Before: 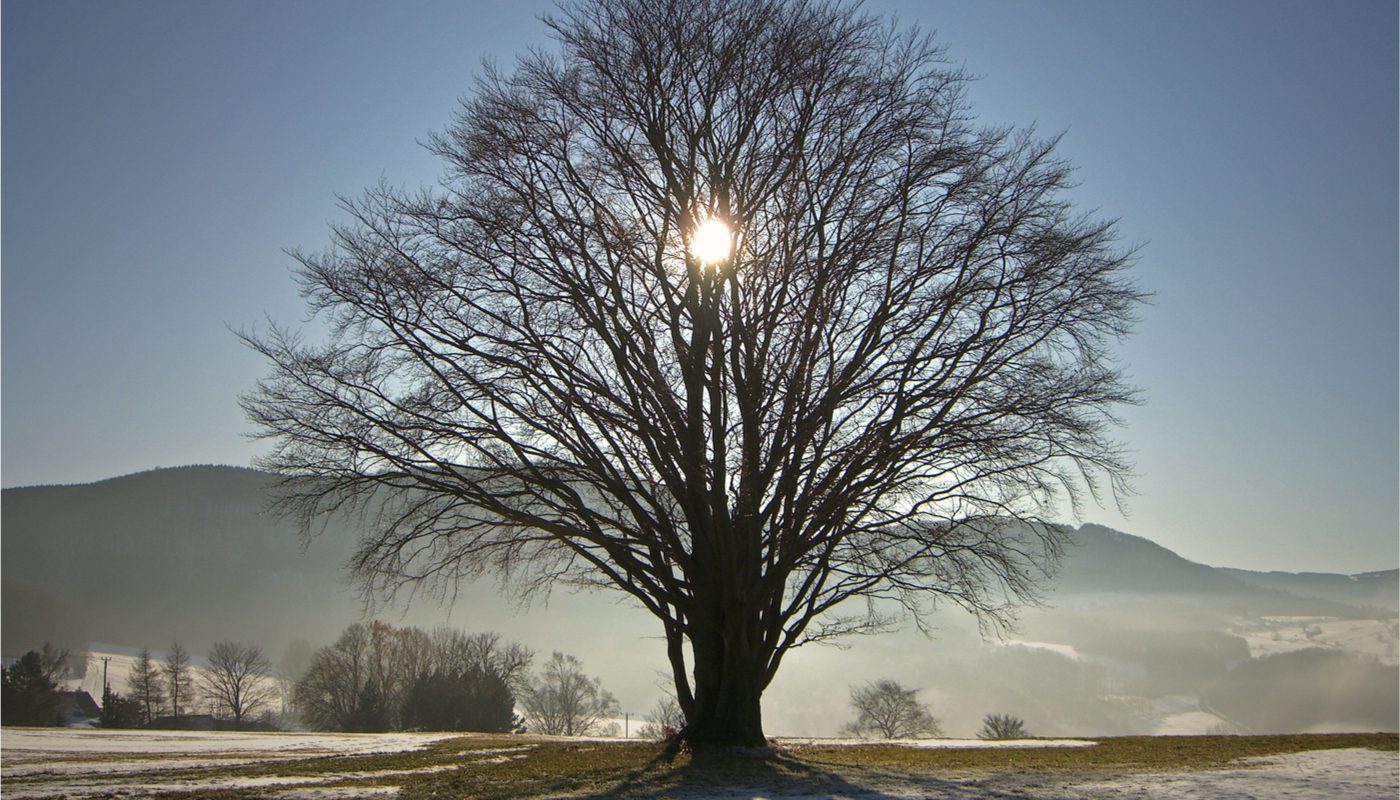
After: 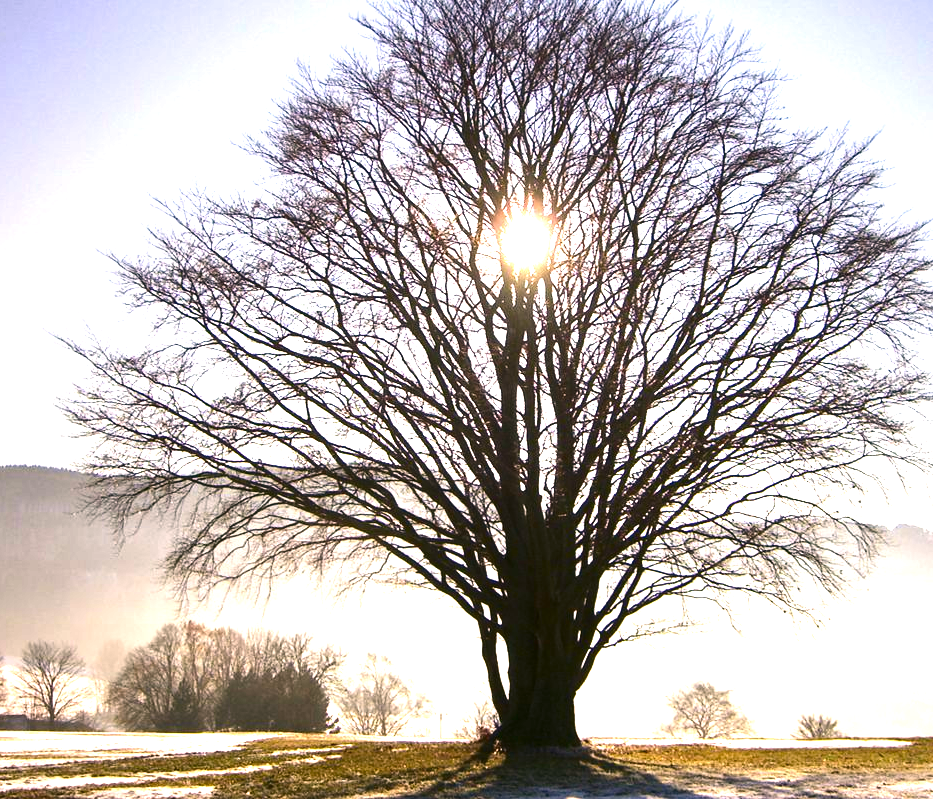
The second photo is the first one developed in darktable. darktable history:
exposure: black level correction 0, exposure 1.975 EV, compensate exposure bias true, compensate highlight preservation false
contrast brightness saturation: contrast 0.13, brightness -0.24, saturation 0.14
crop and rotate: left 13.342%, right 19.991%
color correction: highlights a* 12.23, highlights b* 5.41
